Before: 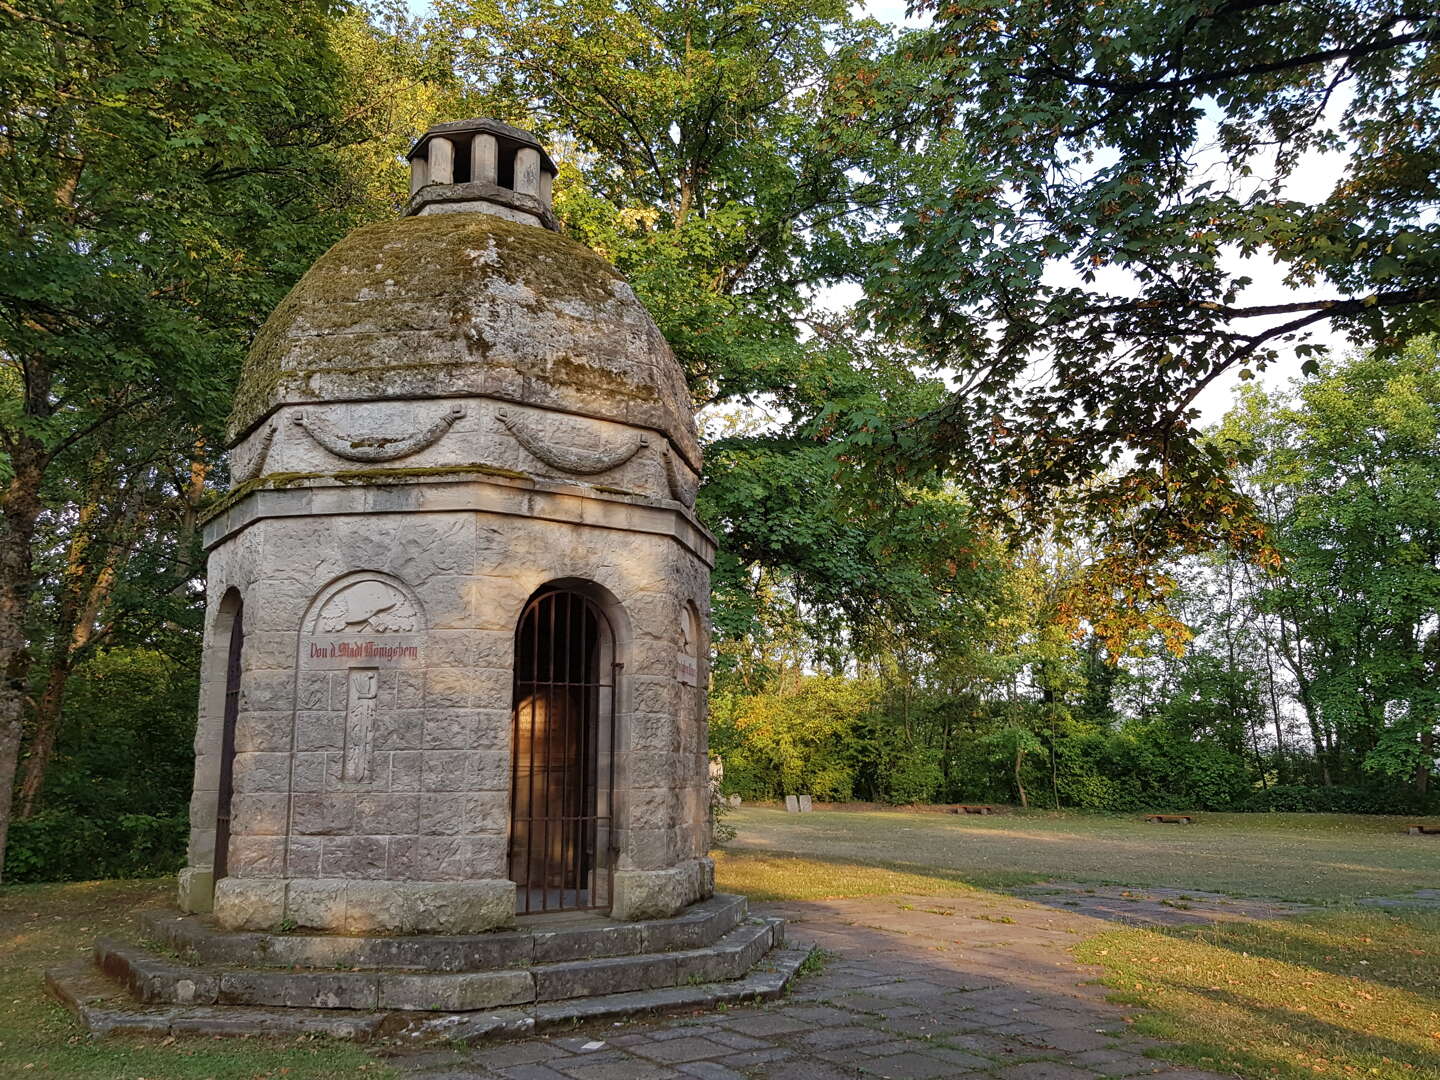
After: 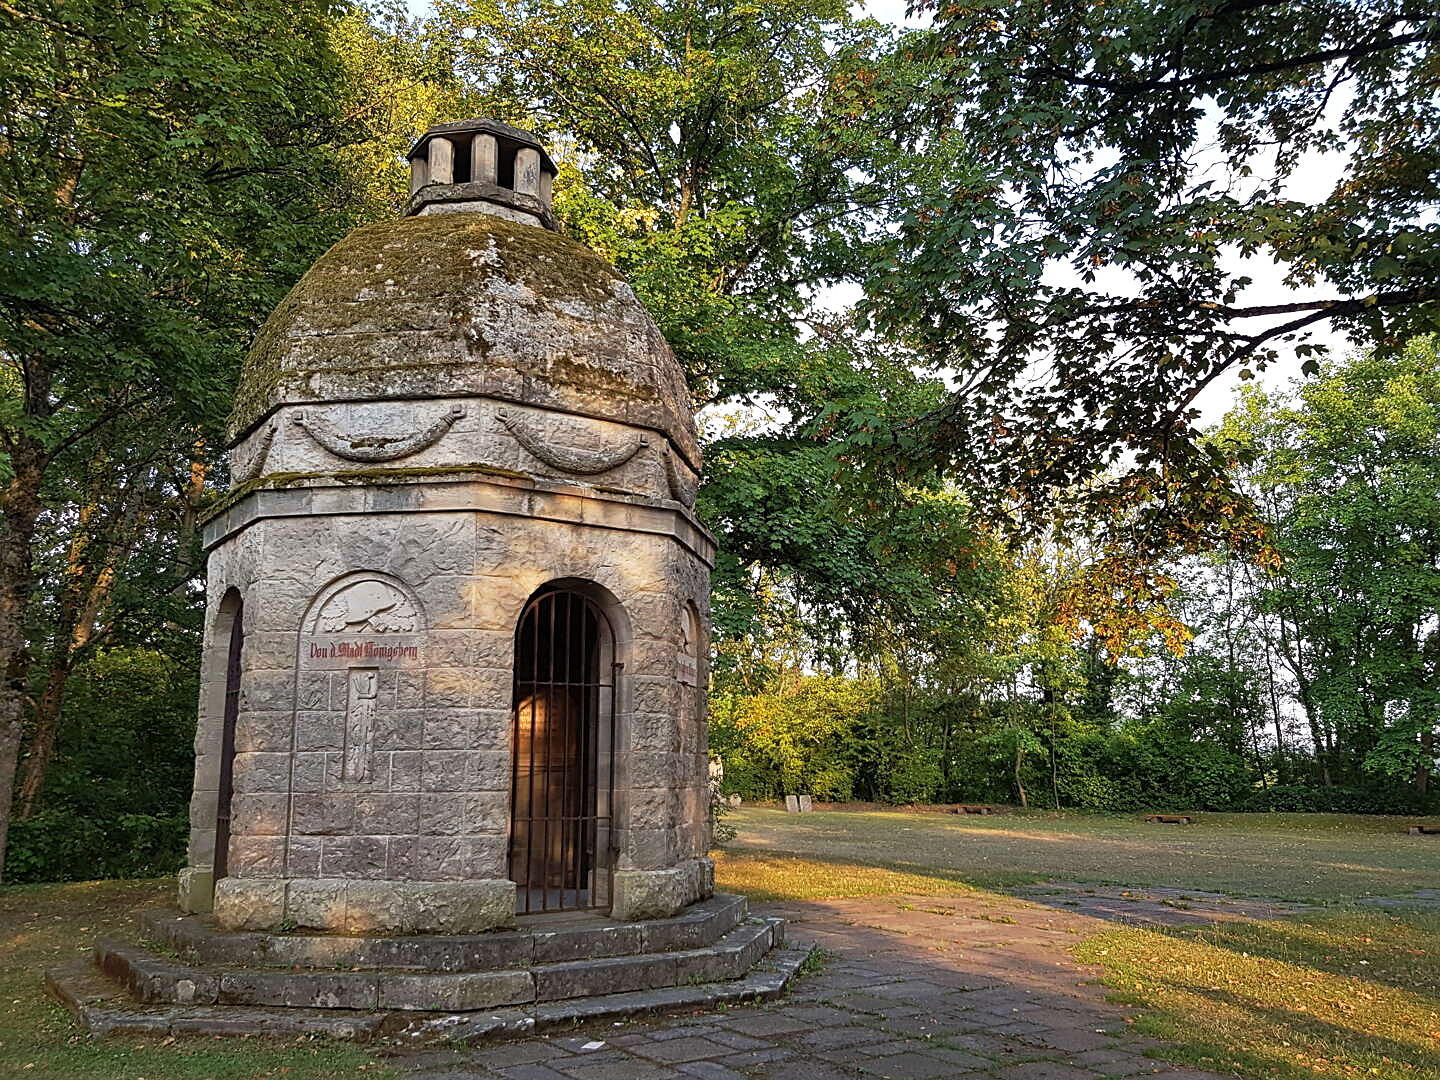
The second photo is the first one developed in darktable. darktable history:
sharpen: on, module defaults
base curve: curves: ch0 [(0, 0) (0.257, 0.25) (0.482, 0.586) (0.757, 0.871) (1, 1)], preserve colors none
